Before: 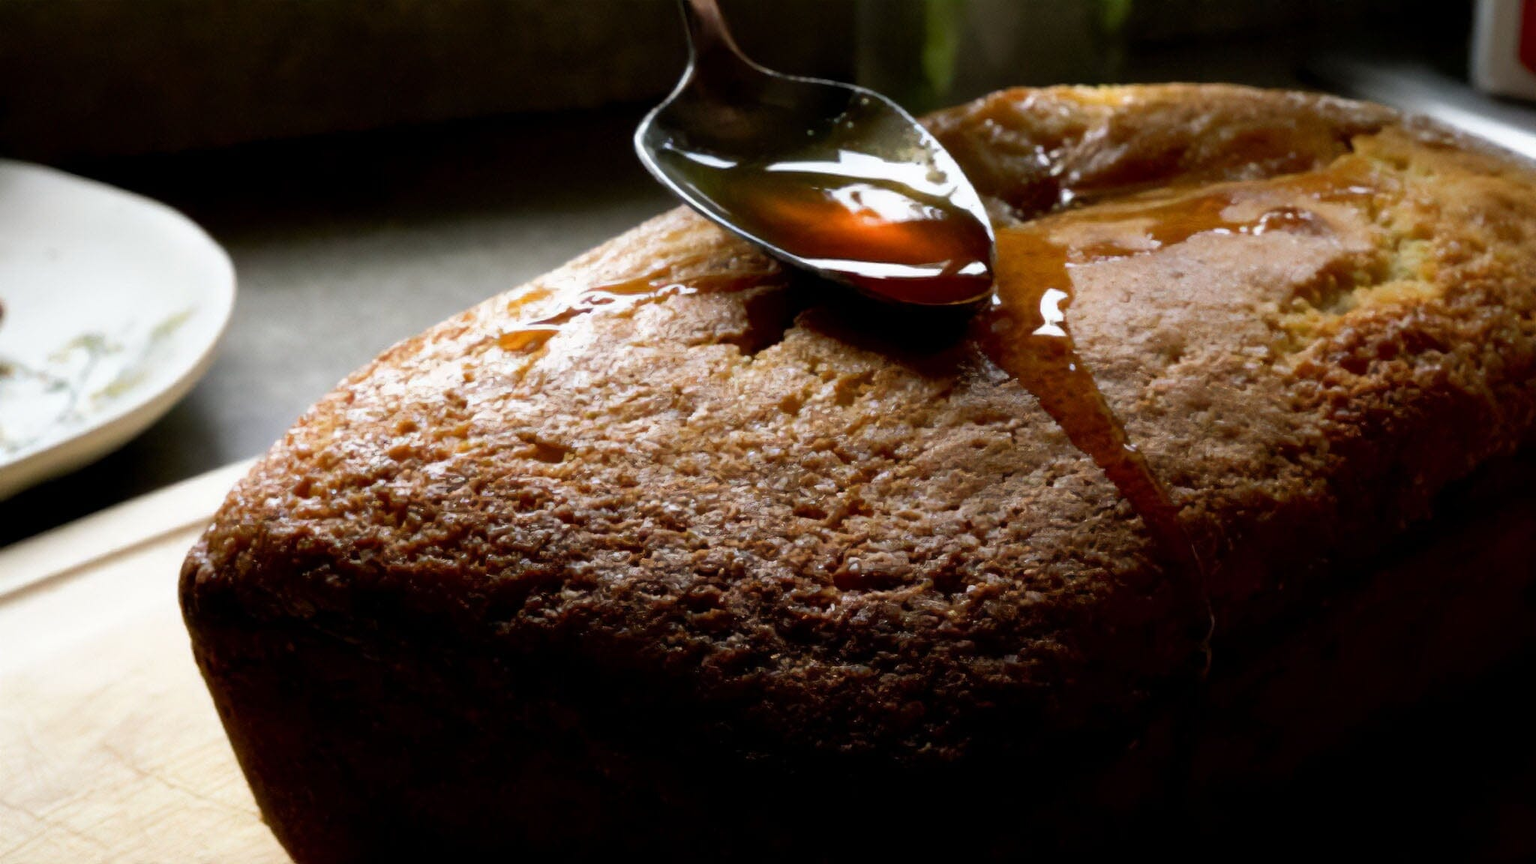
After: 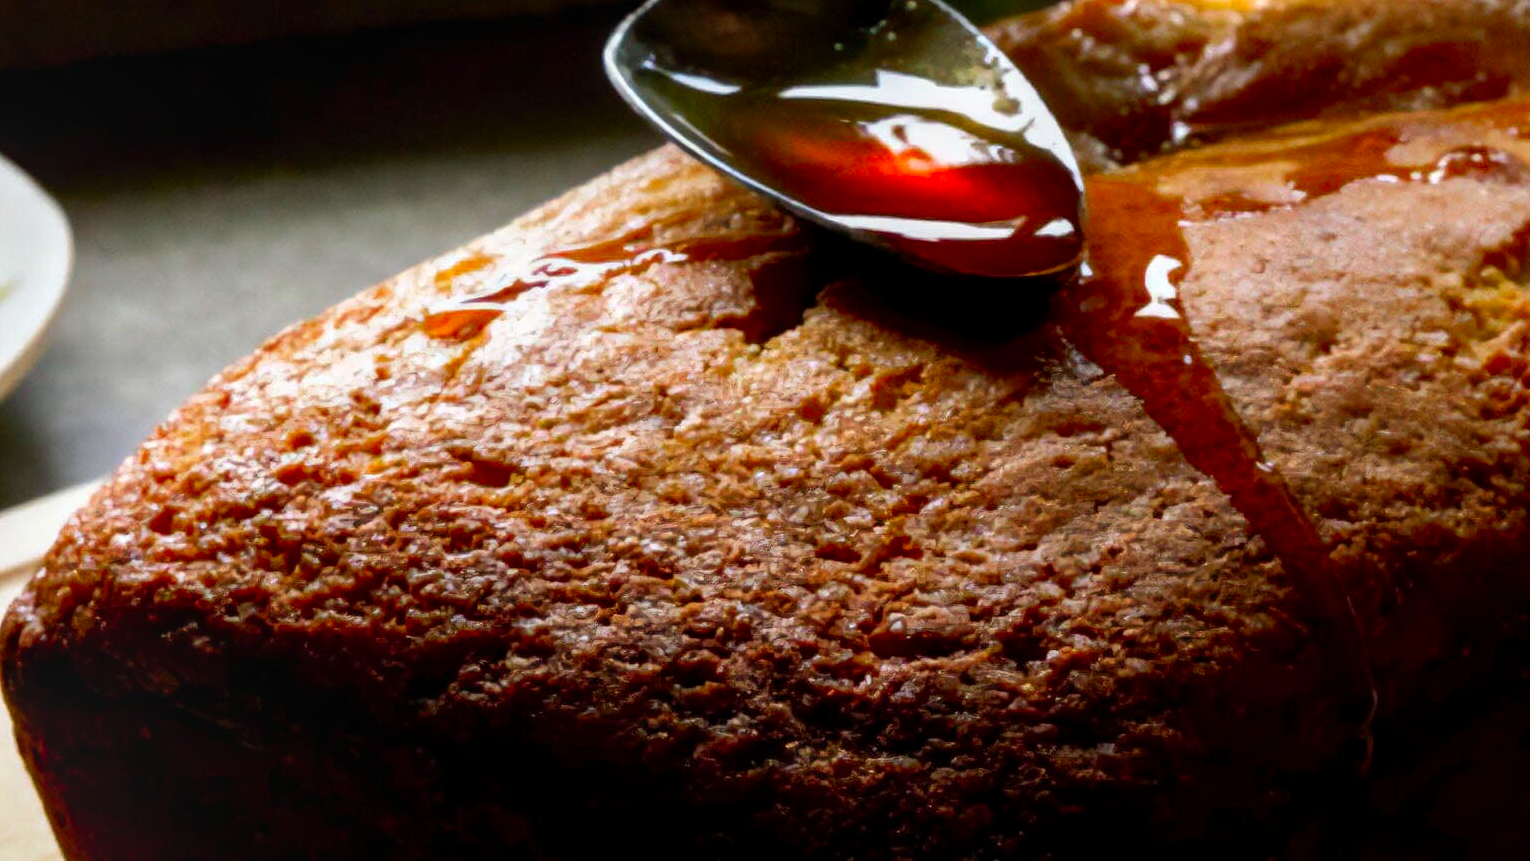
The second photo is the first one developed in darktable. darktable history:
local contrast: on, module defaults
crop and rotate: left 11.831%, top 11.346%, right 13.429%, bottom 13.899%
tone equalizer: on, module defaults
color contrast: green-magenta contrast 1.69, blue-yellow contrast 1.49
